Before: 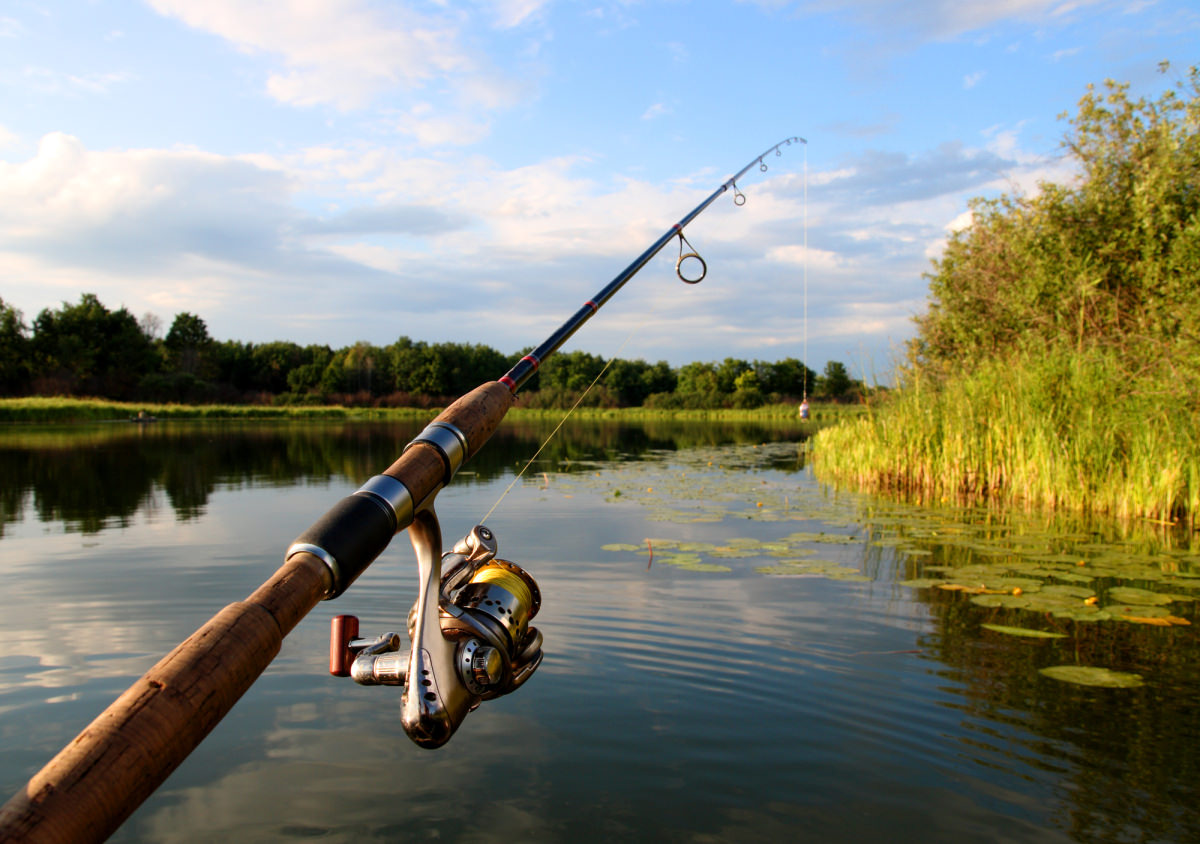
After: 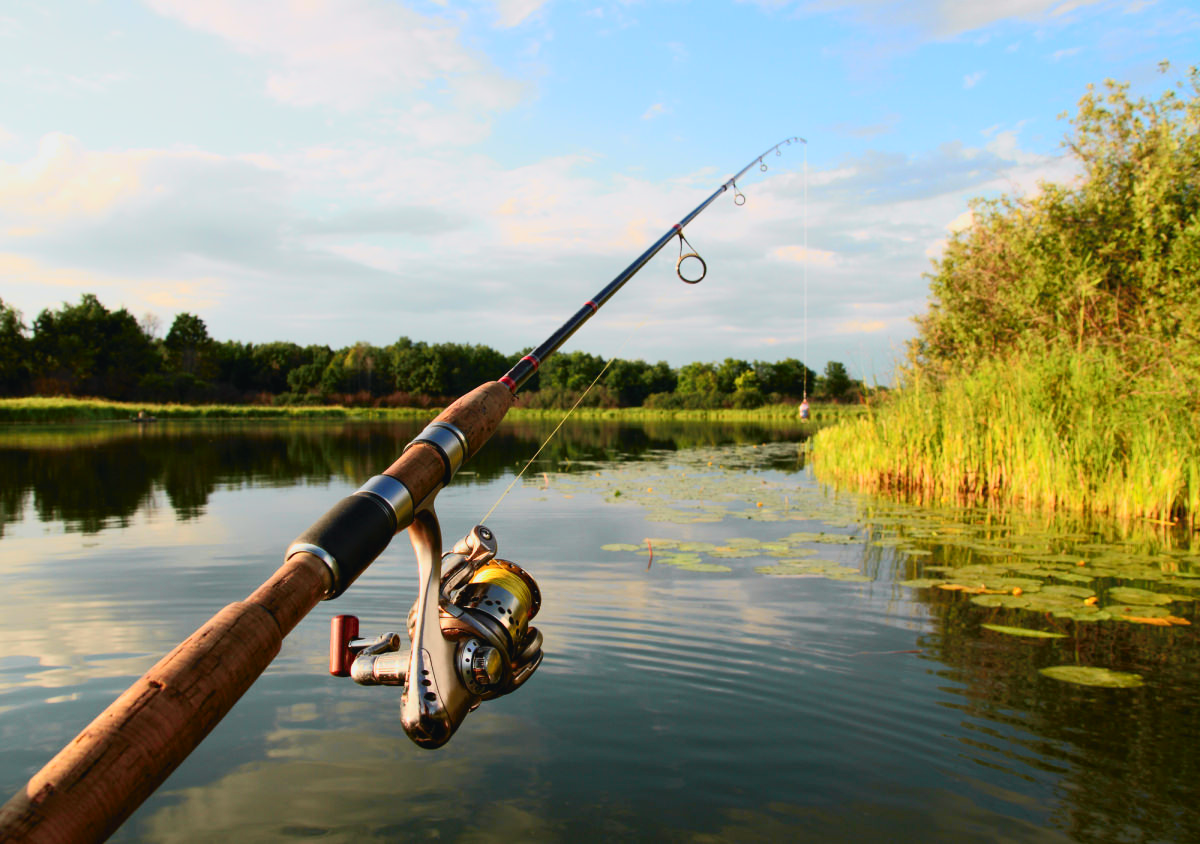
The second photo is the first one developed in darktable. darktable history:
tone curve: curves: ch0 [(0, 0.026) (0.181, 0.223) (0.405, 0.46) (0.456, 0.528) (0.634, 0.728) (0.877, 0.89) (0.984, 0.935)]; ch1 [(0, 0) (0.443, 0.43) (0.492, 0.488) (0.566, 0.579) (0.595, 0.625) (0.65, 0.657) (0.696, 0.725) (1, 1)]; ch2 [(0, 0) (0.33, 0.301) (0.421, 0.443) (0.447, 0.489) (0.495, 0.494) (0.537, 0.57) (0.586, 0.591) (0.663, 0.686) (1, 1)], color space Lab, independent channels, preserve colors none
tone curve #1: curves: ch0 [(0, 0.026) (0.181, 0.223) (0.405, 0.46) (0.456, 0.528) (0.634, 0.728) (0.877, 0.89) (0.984, 0.935)]; ch1 [(0, 0) (0.443, 0.43) (0.492, 0.488) (0.566, 0.579) (0.595, 0.625) (0.608, 0.667) (0.65, 0.729) (1, 1)]; ch2 [(0, 0) (0.33, 0.301) (0.421, 0.443) (0.447, 0.489) (0.495, 0.494) (0.537, 0.57) (0.586, 0.591) (0.663, 0.686) (1, 1)], color space Lab, independent channels, preserve colors none
